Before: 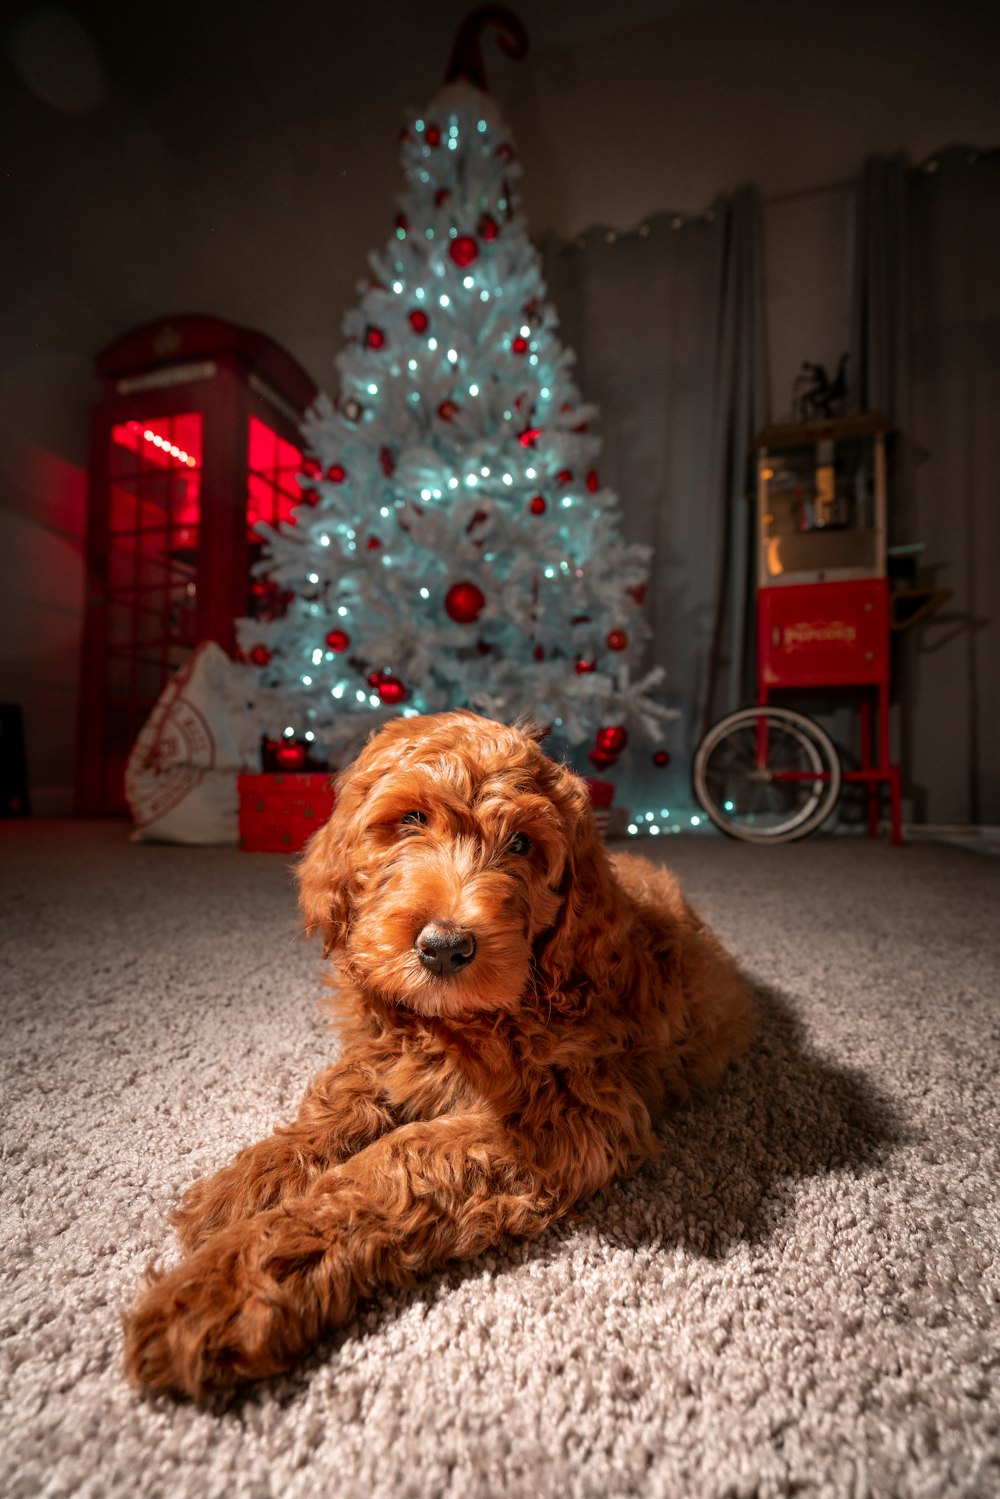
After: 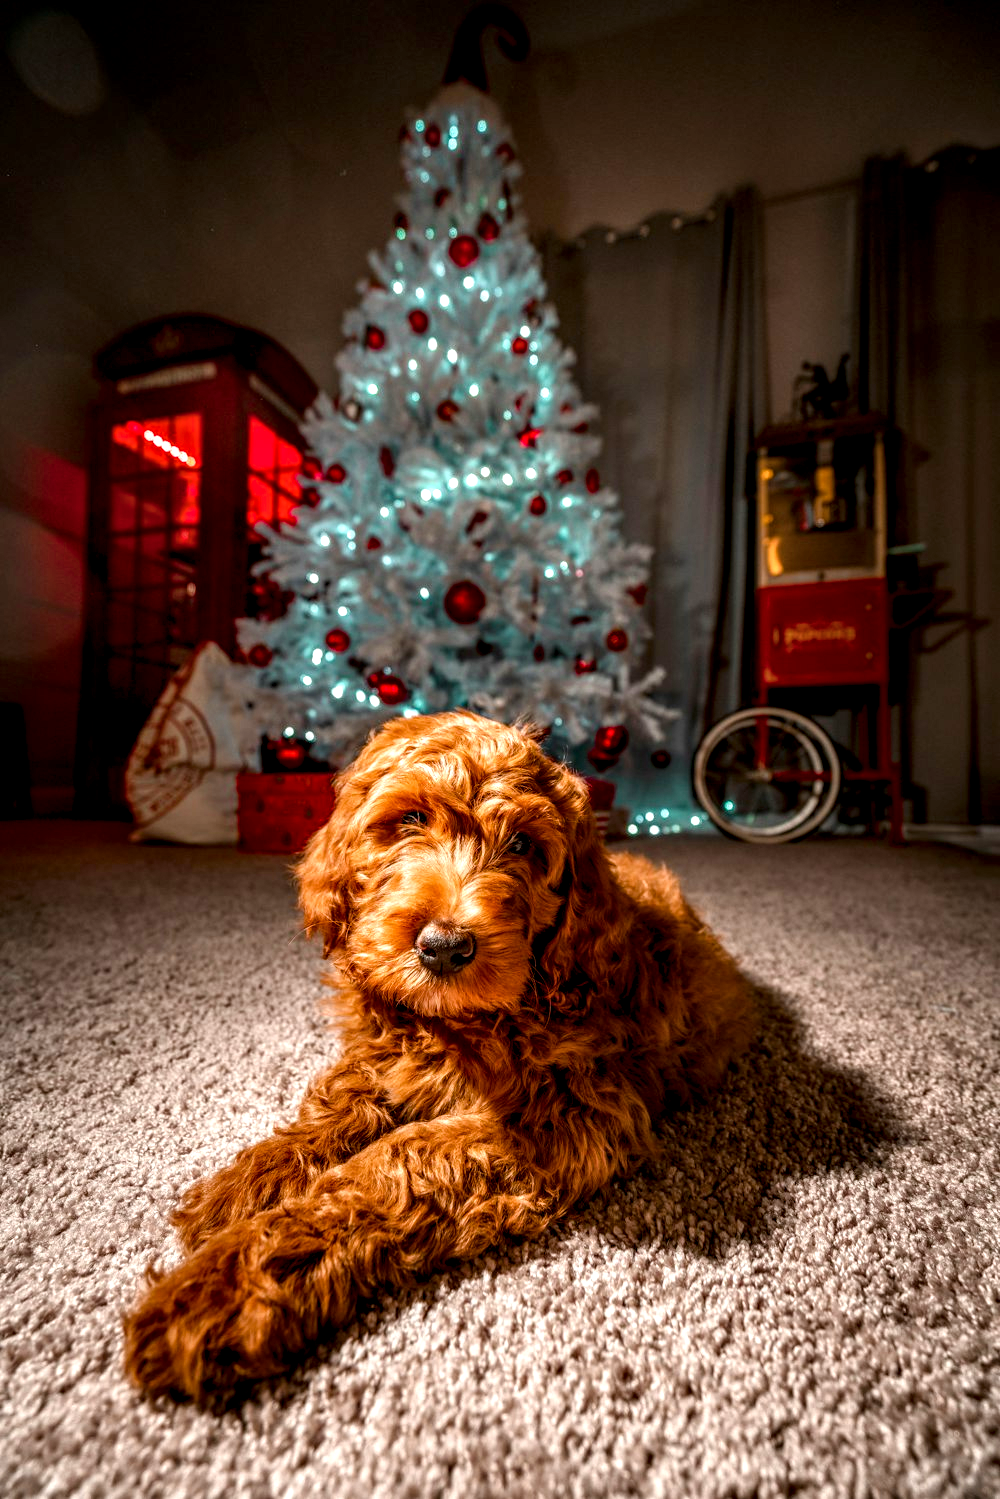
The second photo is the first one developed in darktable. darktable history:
color balance rgb: perceptual saturation grading › global saturation 27.436%, perceptual saturation grading › highlights -28.424%, perceptual saturation grading › mid-tones 15.74%, perceptual saturation grading › shadows 34.149%, global vibrance 20%
local contrast: highlights 1%, shadows 3%, detail 182%
